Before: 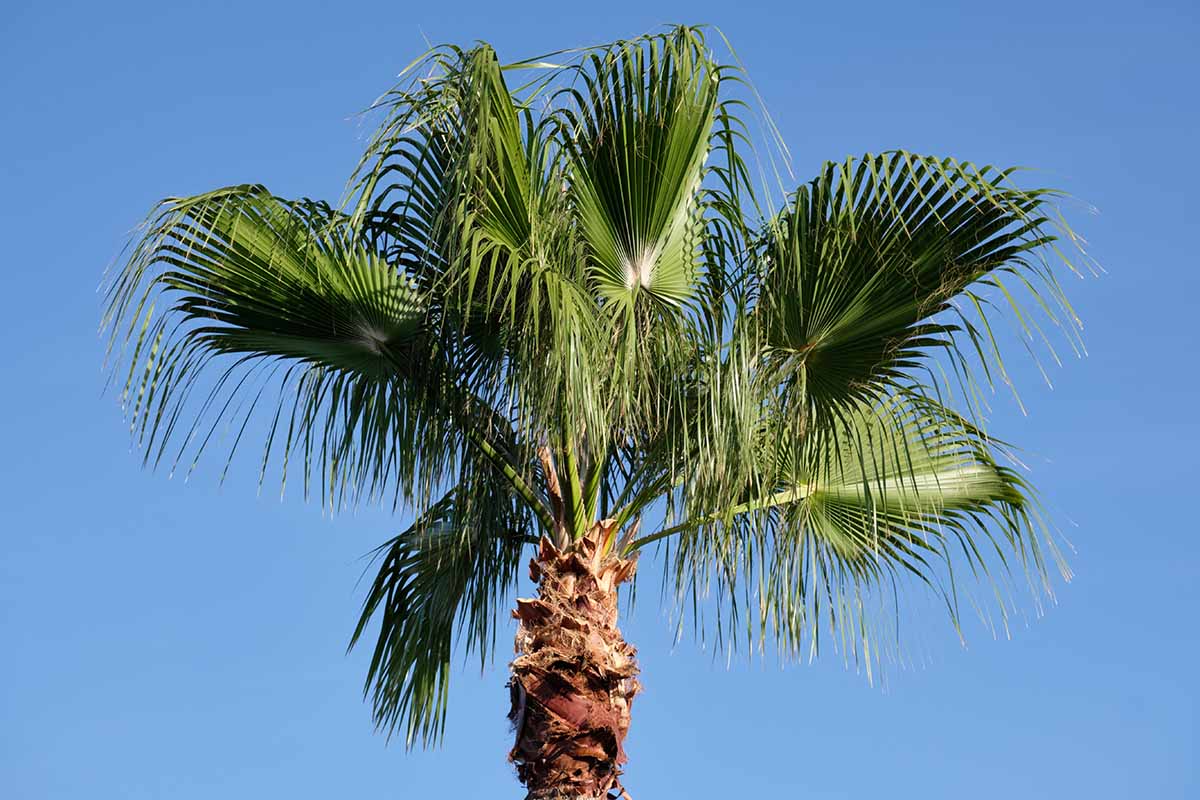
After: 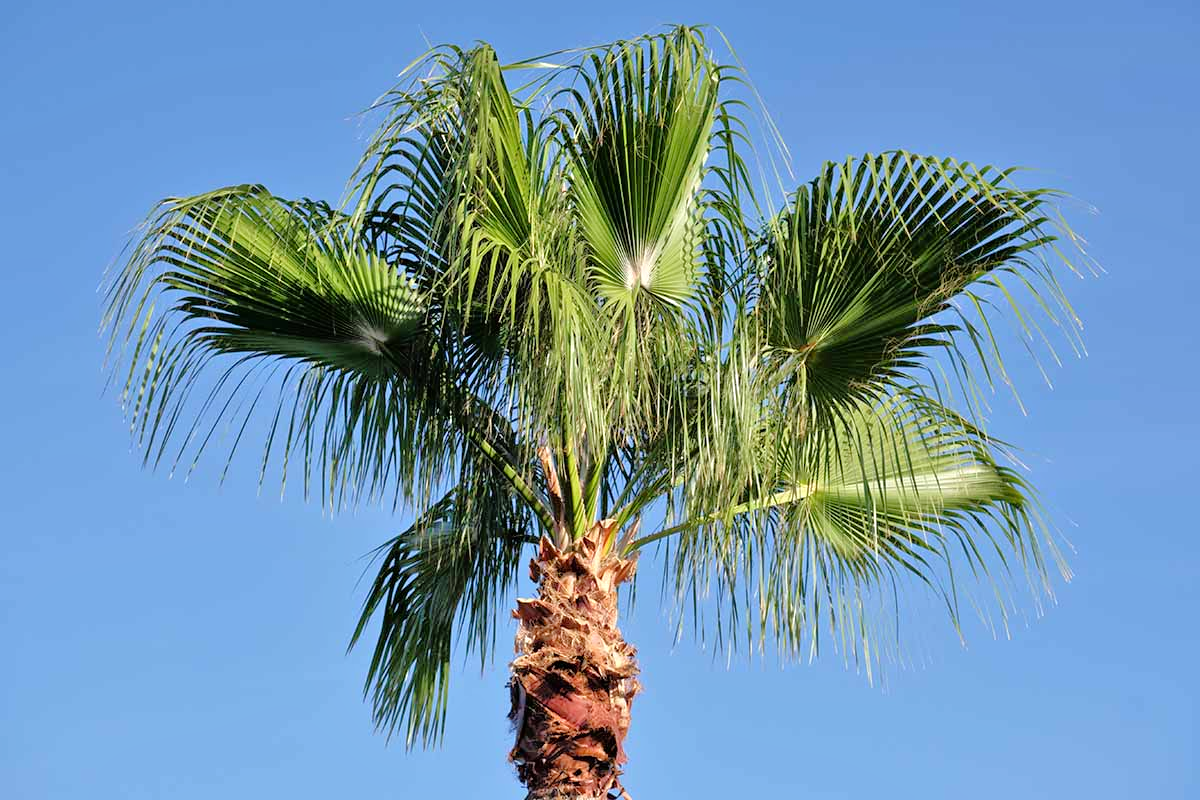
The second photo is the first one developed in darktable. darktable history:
tone equalizer: -7 EV 0.145 EV, -6 EV 0.605 EV, -5 EV 1.16 EV, -4 EV 1.33 EV, -3 EV 1.13 EV, -2 EV 0.6 EV, -1 EV 0.16 EV, mask exposure compensation -0.497 EV
